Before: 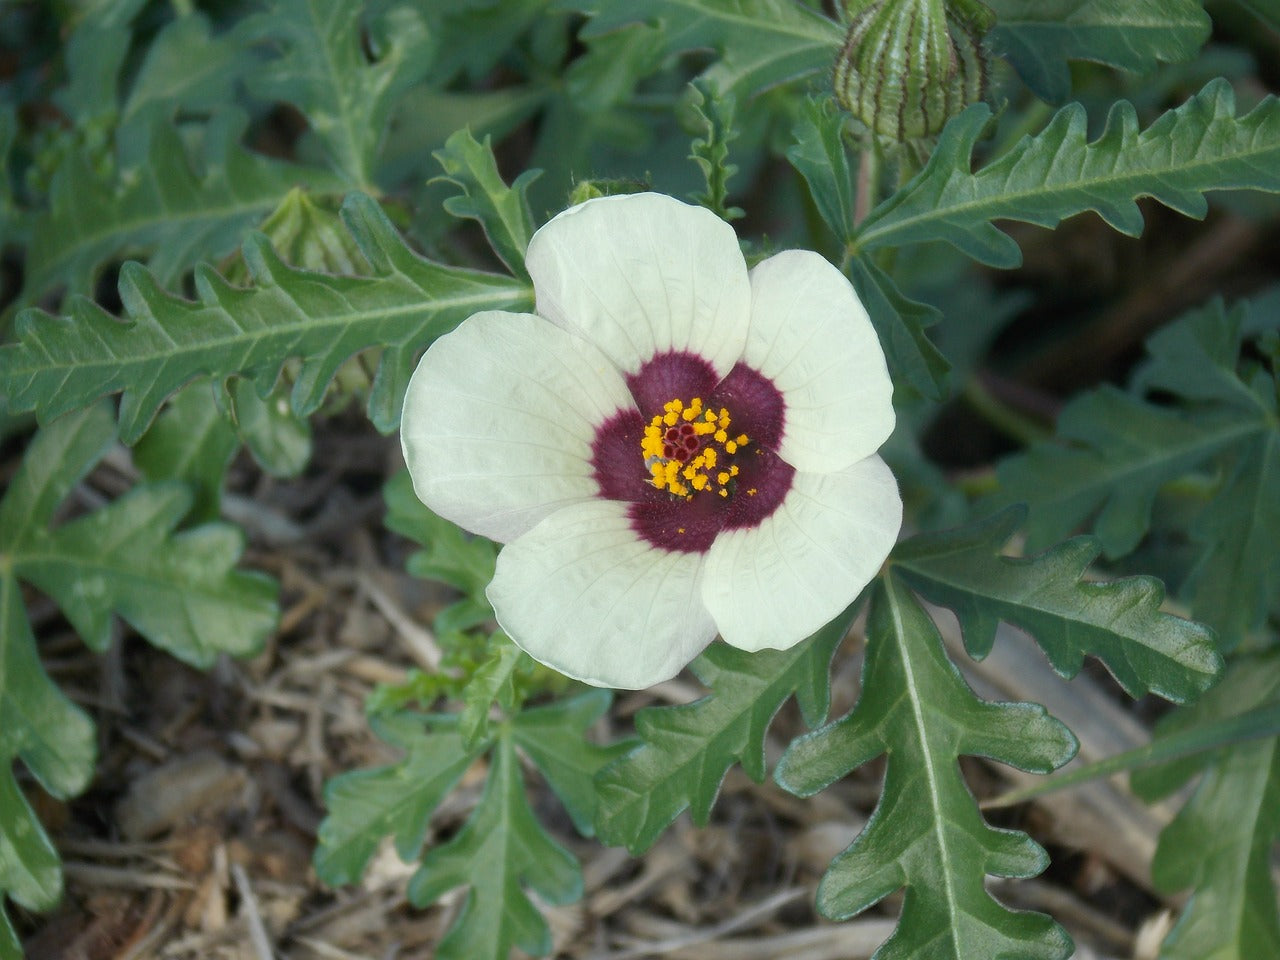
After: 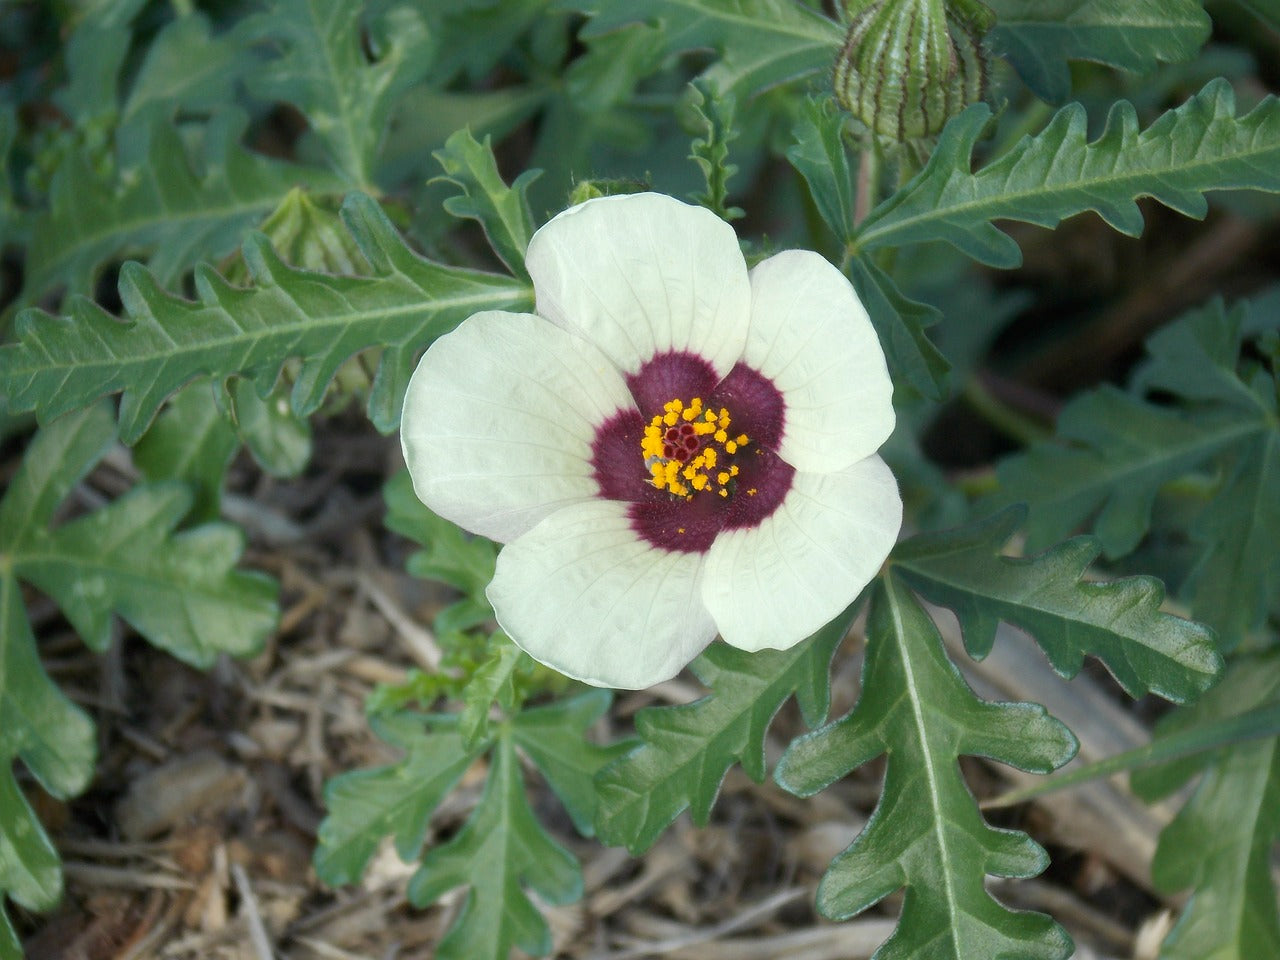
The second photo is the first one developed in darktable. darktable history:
white balance: emerald 1
exposure: black level correction 0.001, exposure 0.14 EV, compensate highlight preservation false
